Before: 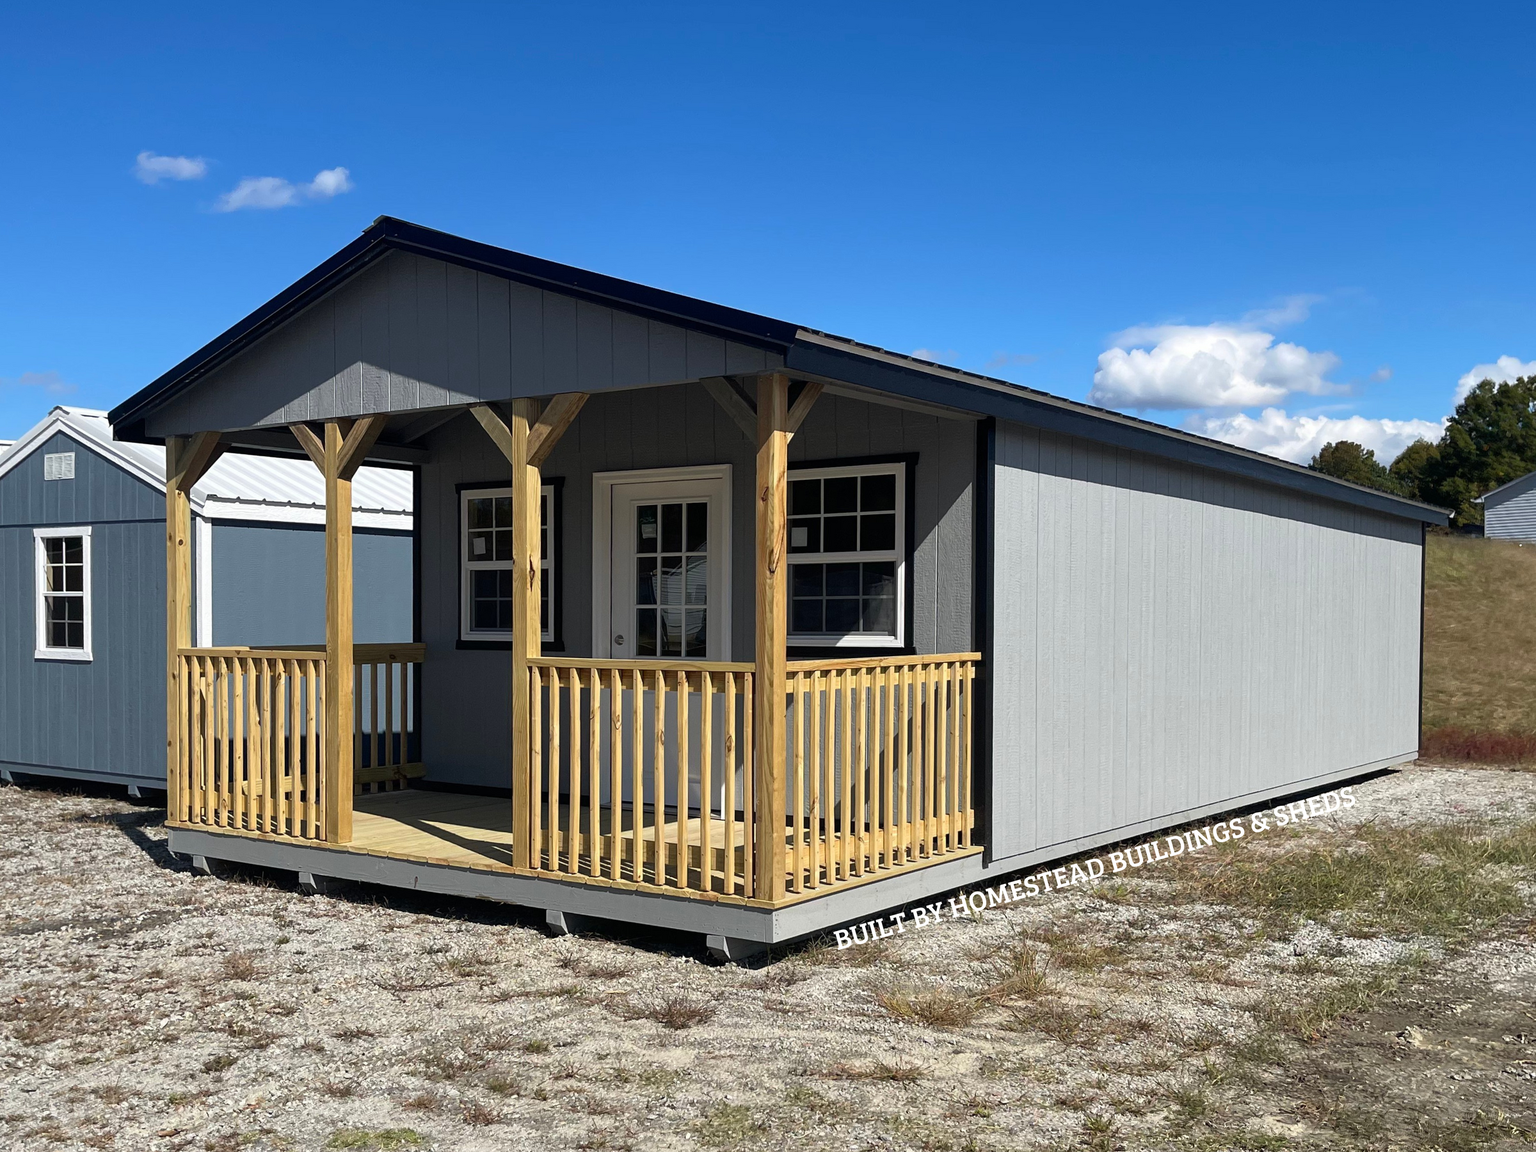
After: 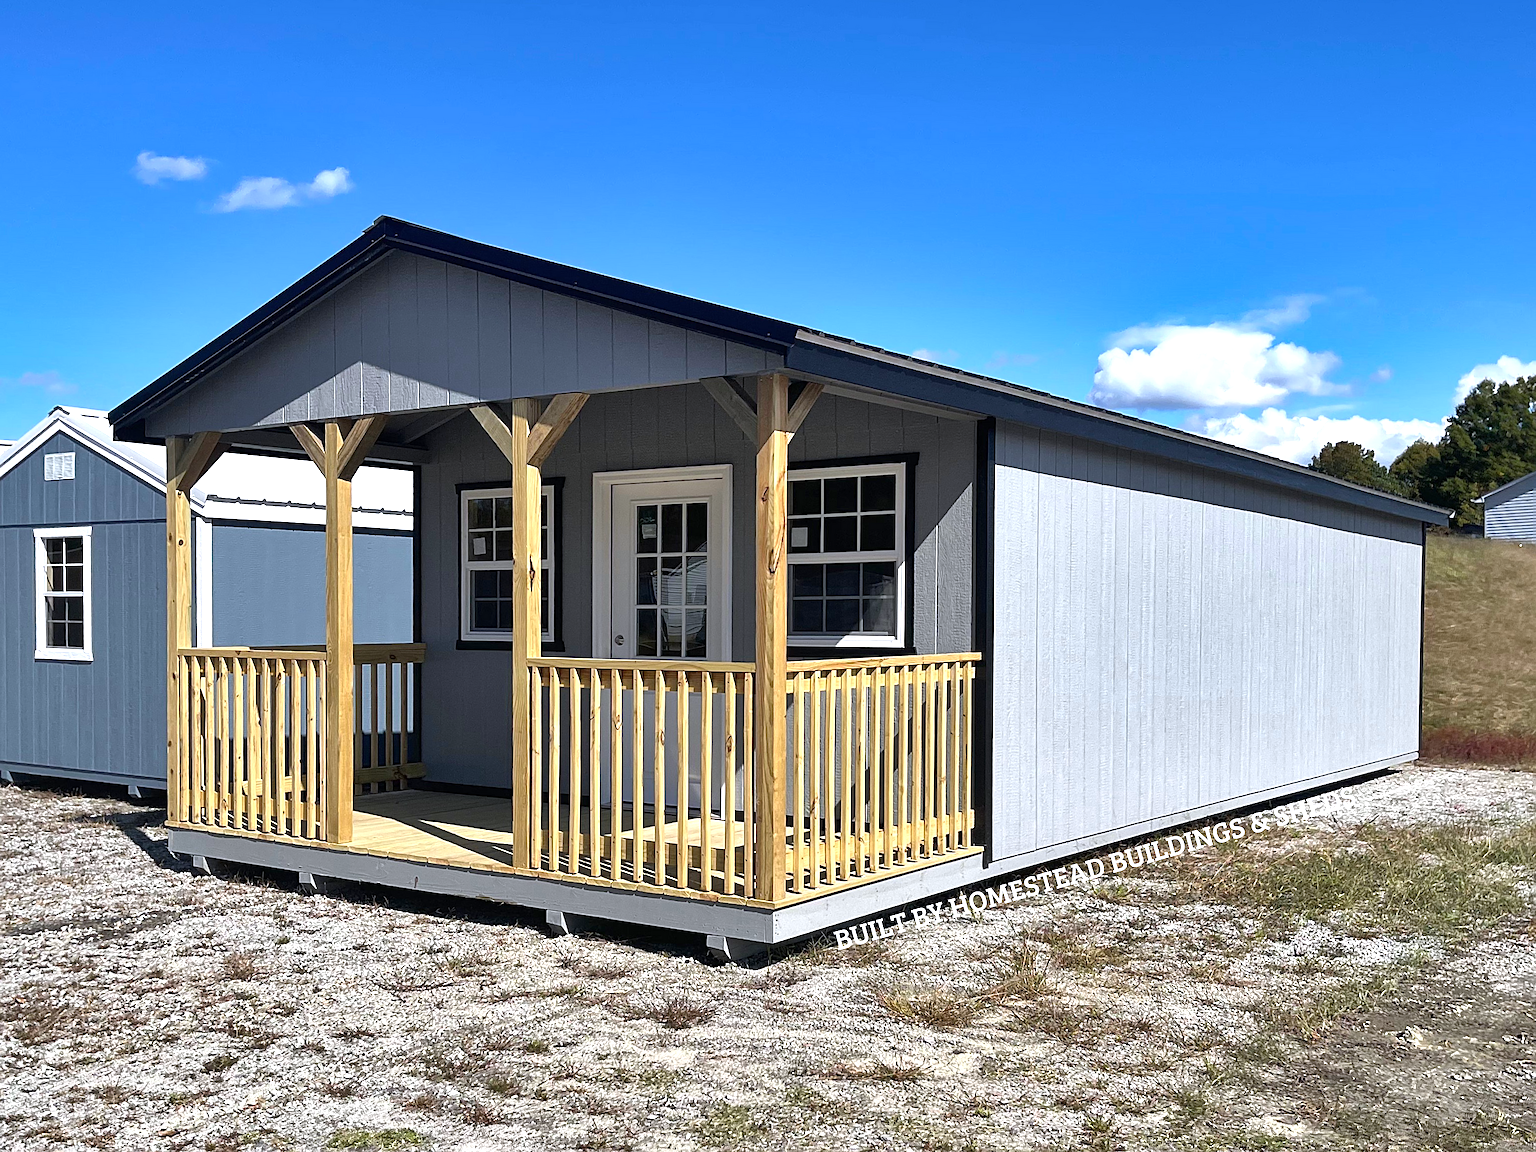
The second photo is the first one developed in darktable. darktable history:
exposure: black level correction 0, exposure 0.6 EV, compensate highlight preservation false
white balance: red 0.984, blue 1.059
shadows and highlights: shadows 60, soften with gaussian
sharpen: on, module defaults
